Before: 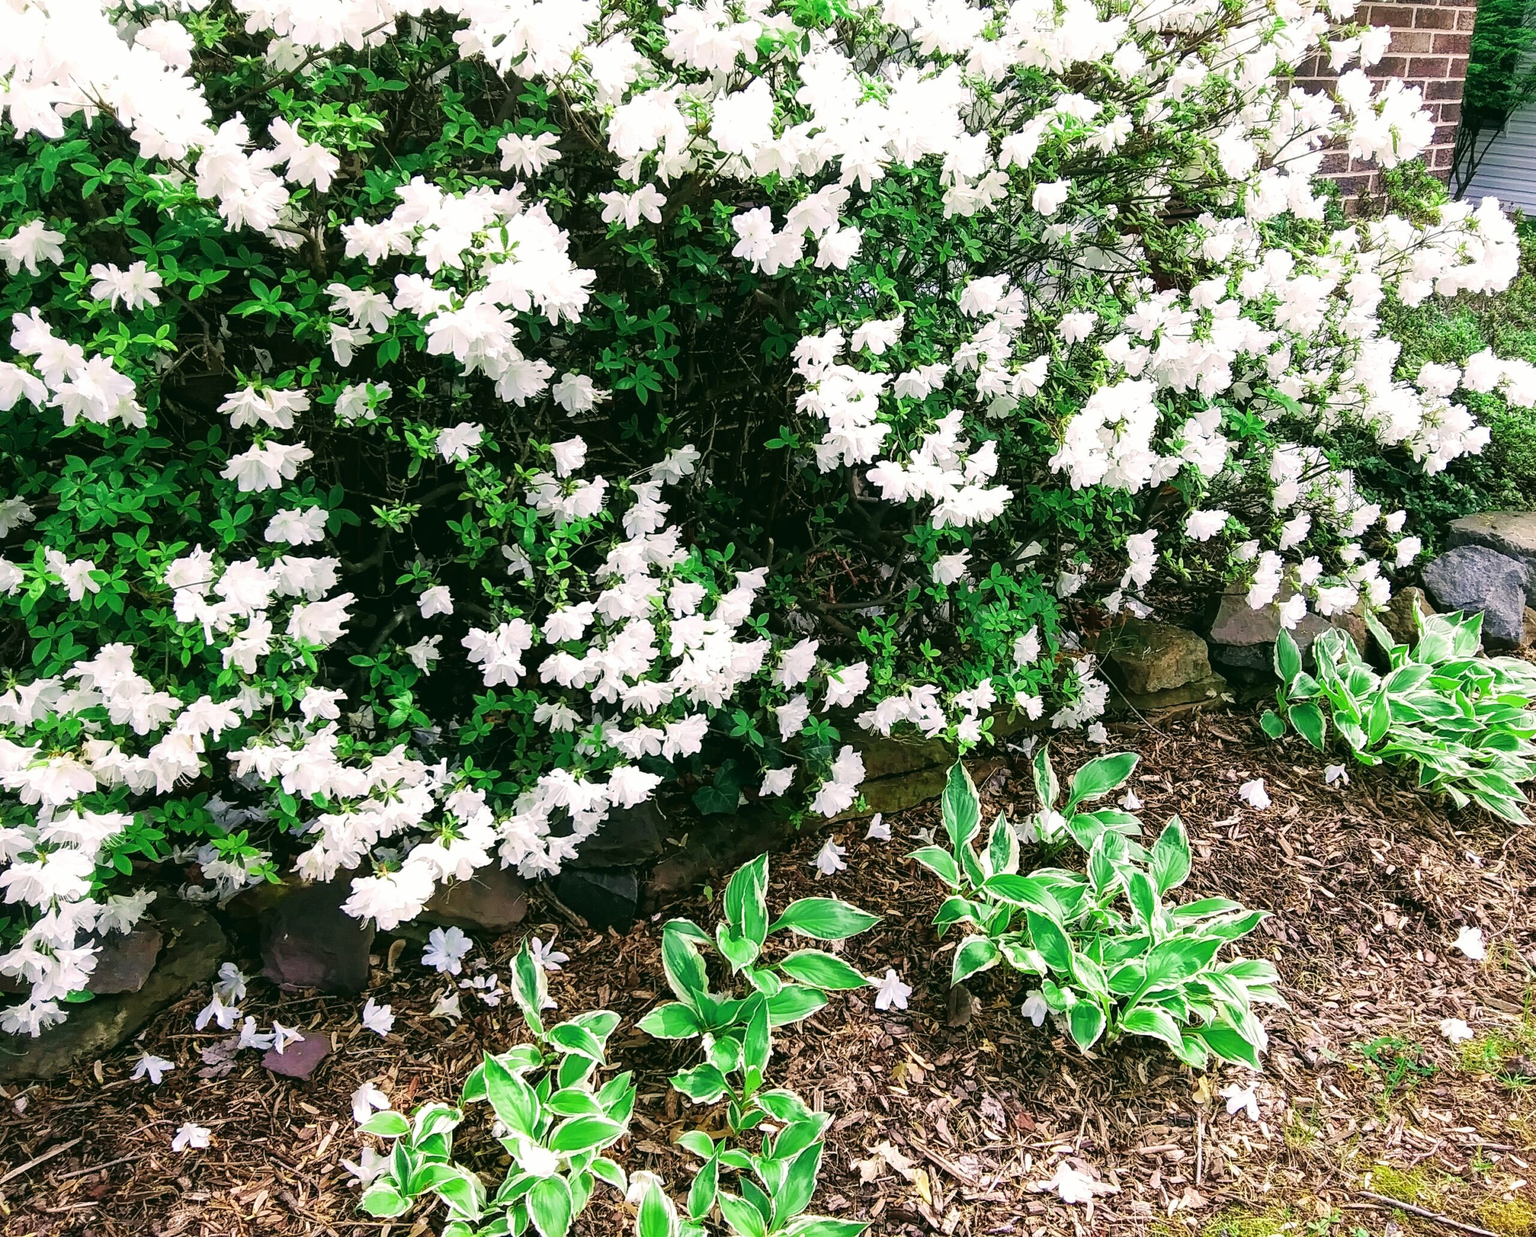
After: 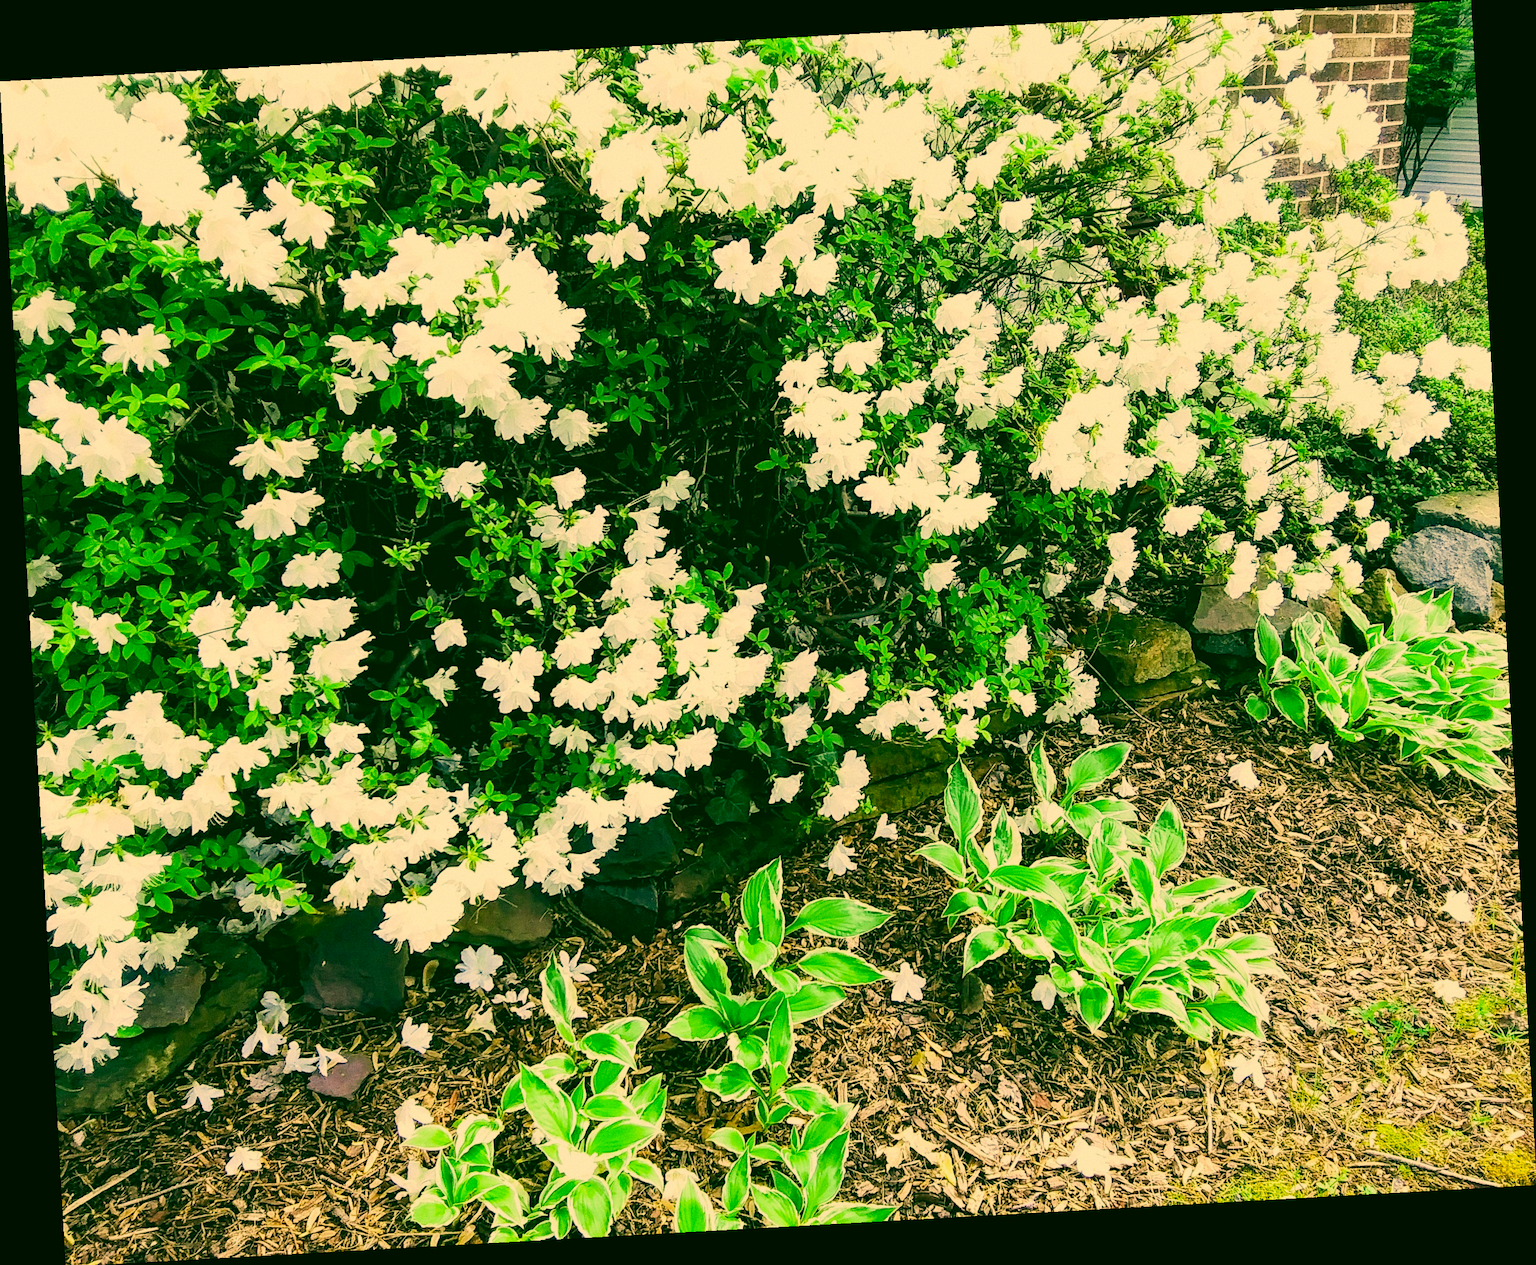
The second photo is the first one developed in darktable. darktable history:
color correction: highlights a* 5.62, highlights b* 33.57, shadows a* -25.86, shadows b* 4.02
rgb curve: curves: ch0 [(0, 0) (0.093, 0.159) (0.241, 0.265) (0.414, 0.42) (1, 1)], compensate middle gray true, preserve colors basic power
grain: coarseness 0.09 ISO
rotate and perspective: rotation -3.18°, automatic cropping off
filmic rgb: black relative exposure -7.65 EV, white relative exposure 4.56 EV, hardness 3.61
contrast brightness saturation: contrast 0.2, brightness 0.16, saturation 0.22
